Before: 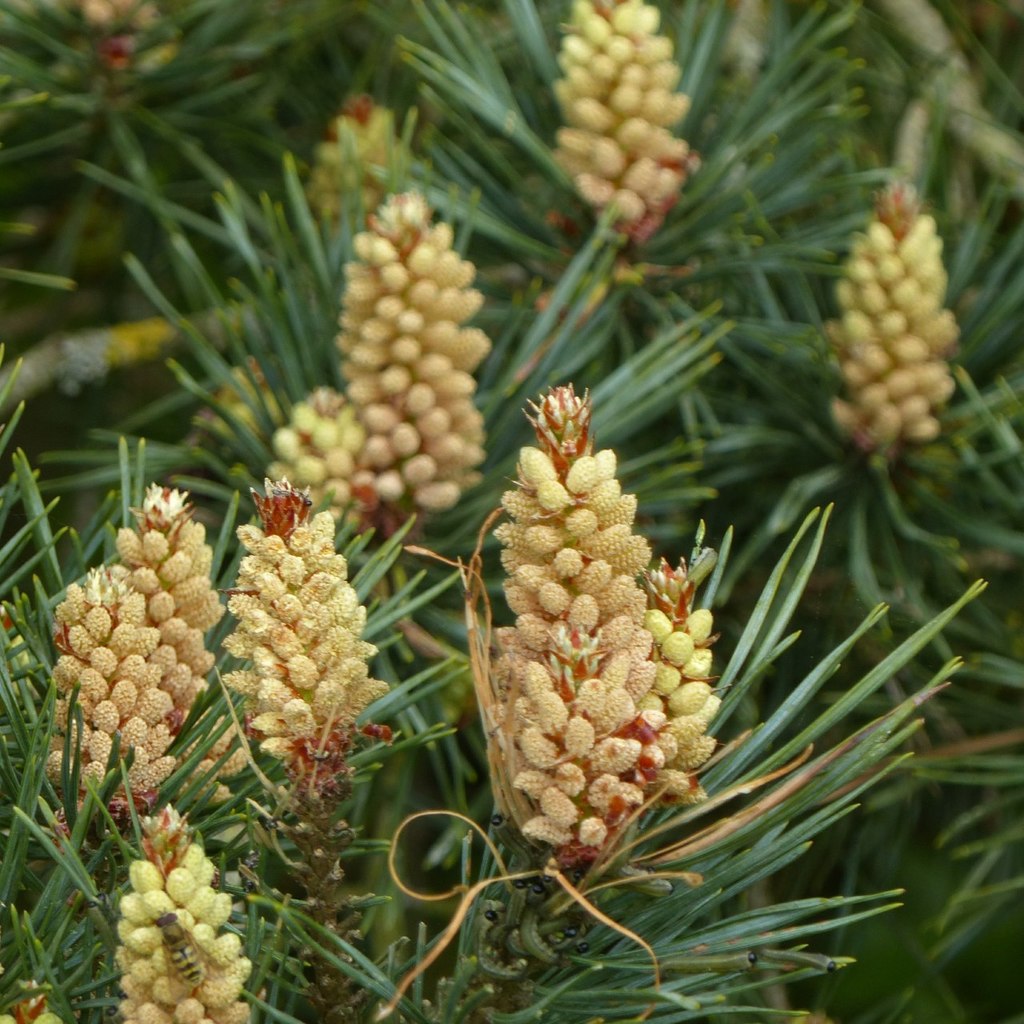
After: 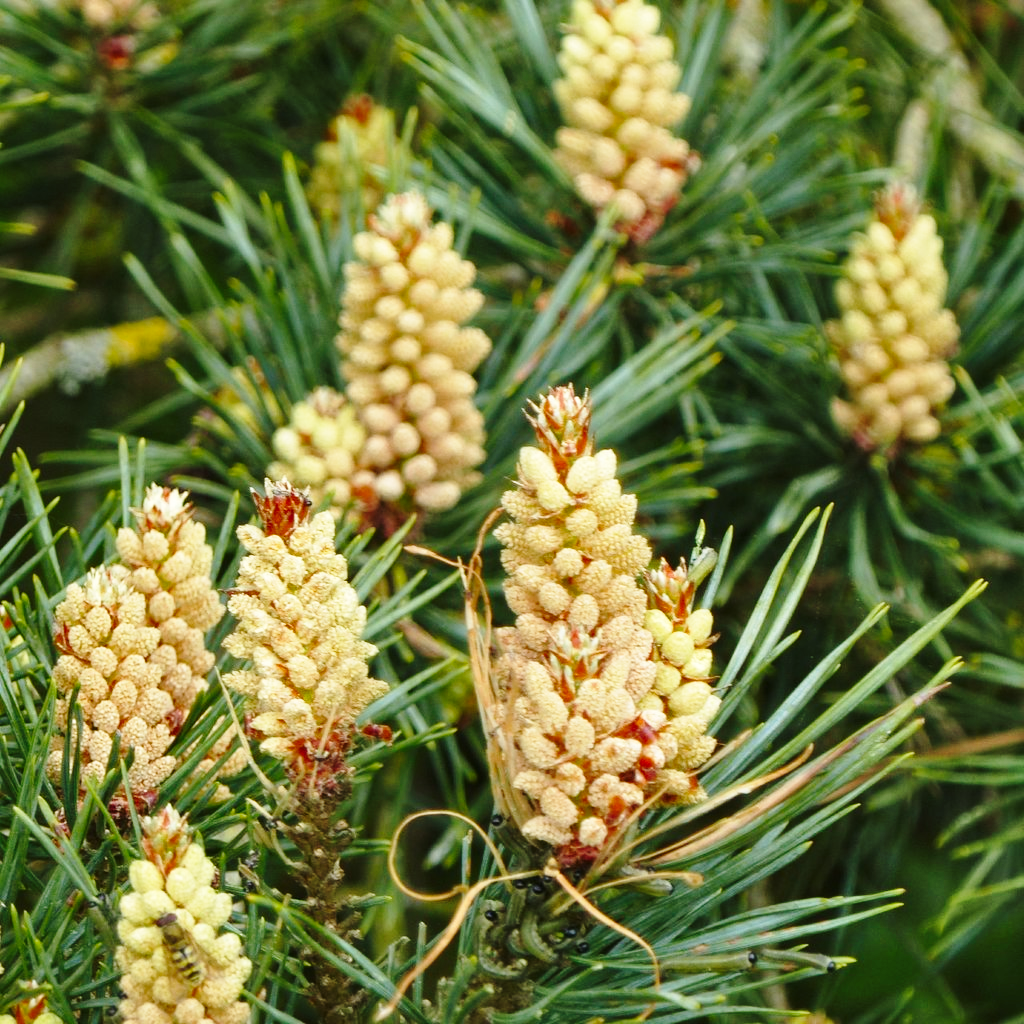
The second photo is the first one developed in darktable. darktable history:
base curve: curves: ch0 [(0, 0) (0.028, 0.03) (0.121, 0.232) (0.46, 0.748) (0.859, 0.968) (1, 1)], preserve colors none
shadows and highlights: shadows 52.42, soften with gaussian
